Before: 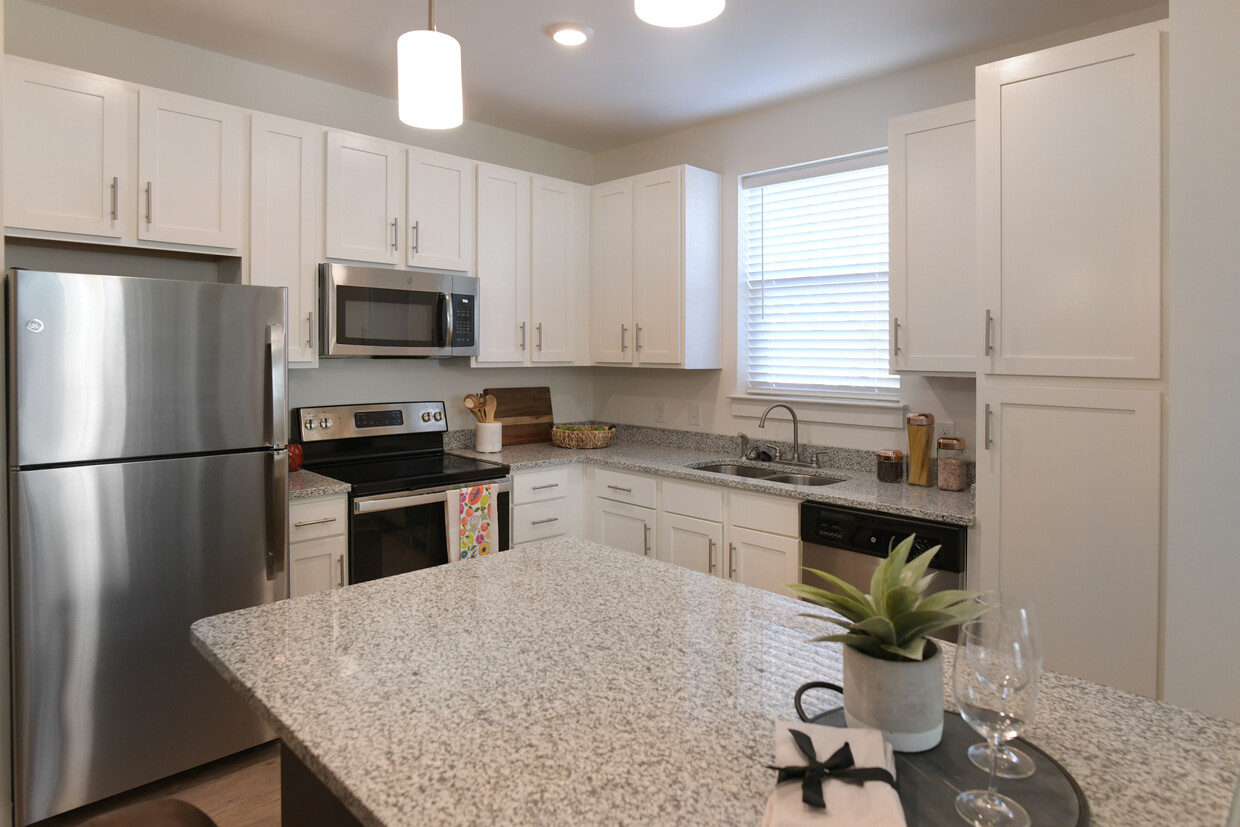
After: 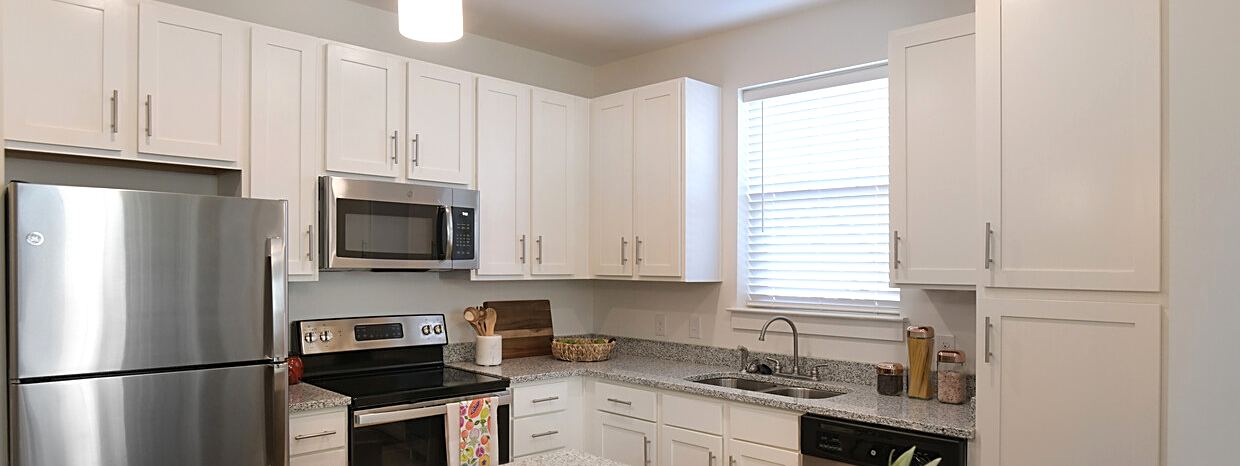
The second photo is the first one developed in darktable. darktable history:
exposure: exposure 0.201 EV, compensate highlight preservation false
sharpen: on, module defaults
crop and rotate: top 10.569%, bottom 33.019%
